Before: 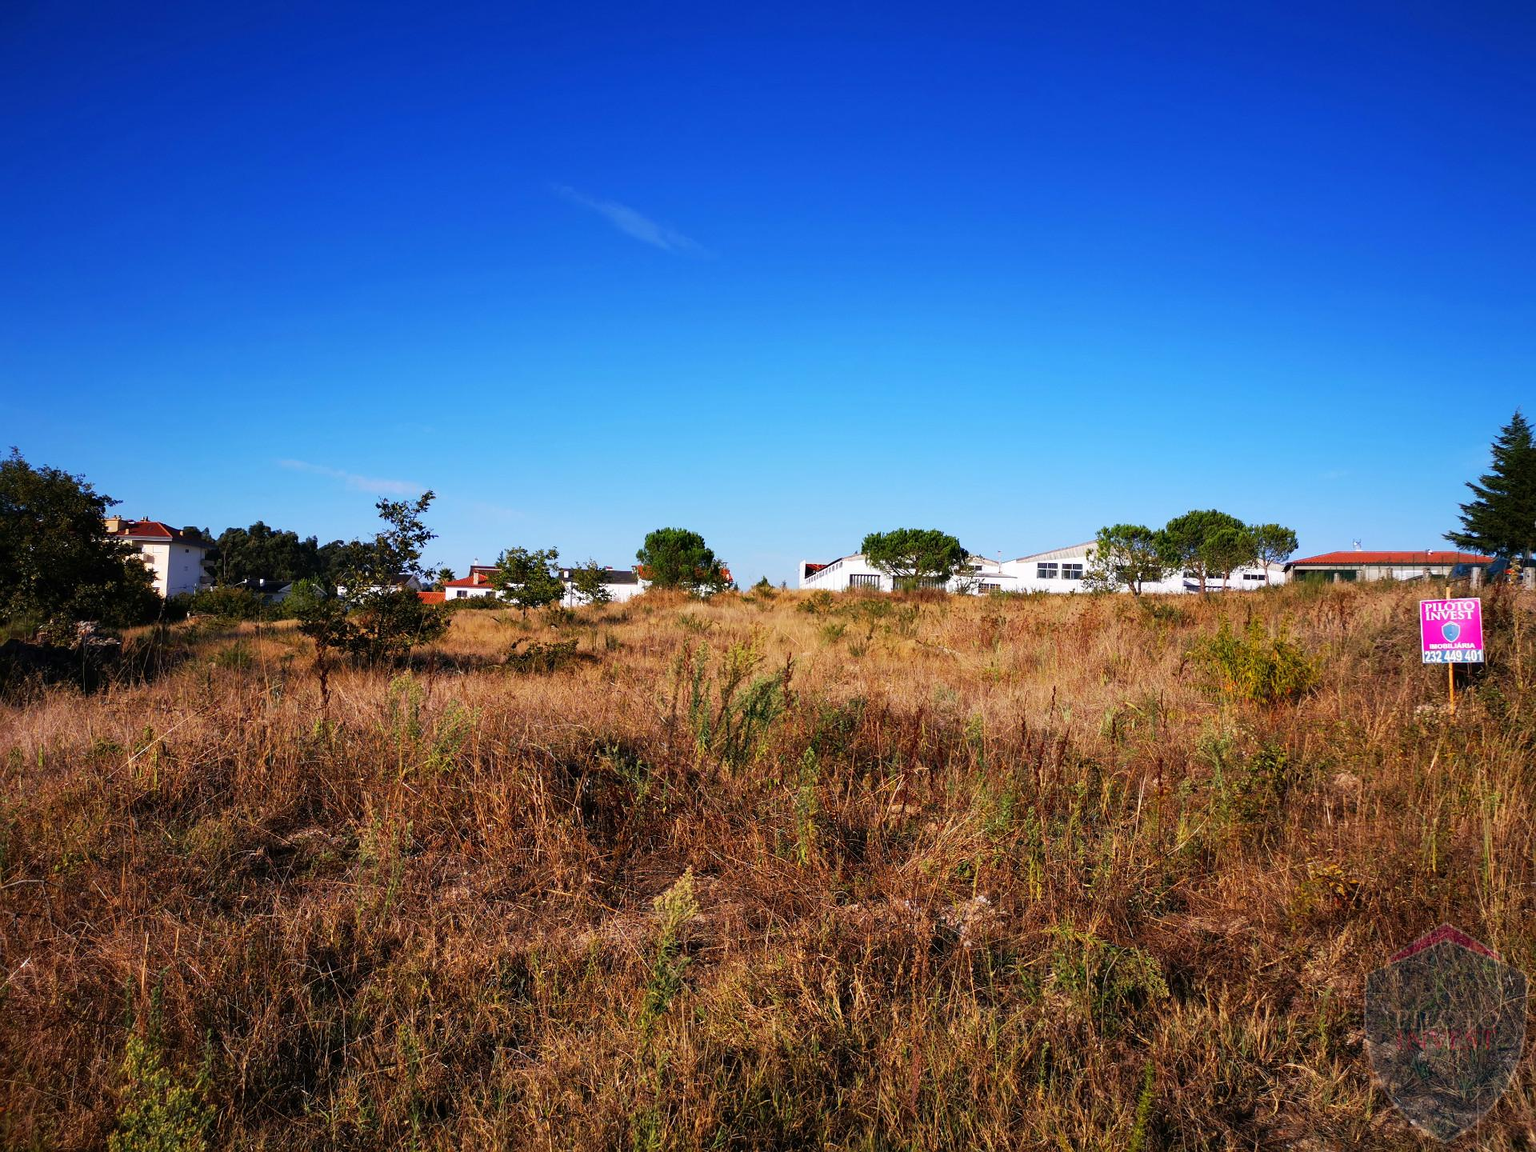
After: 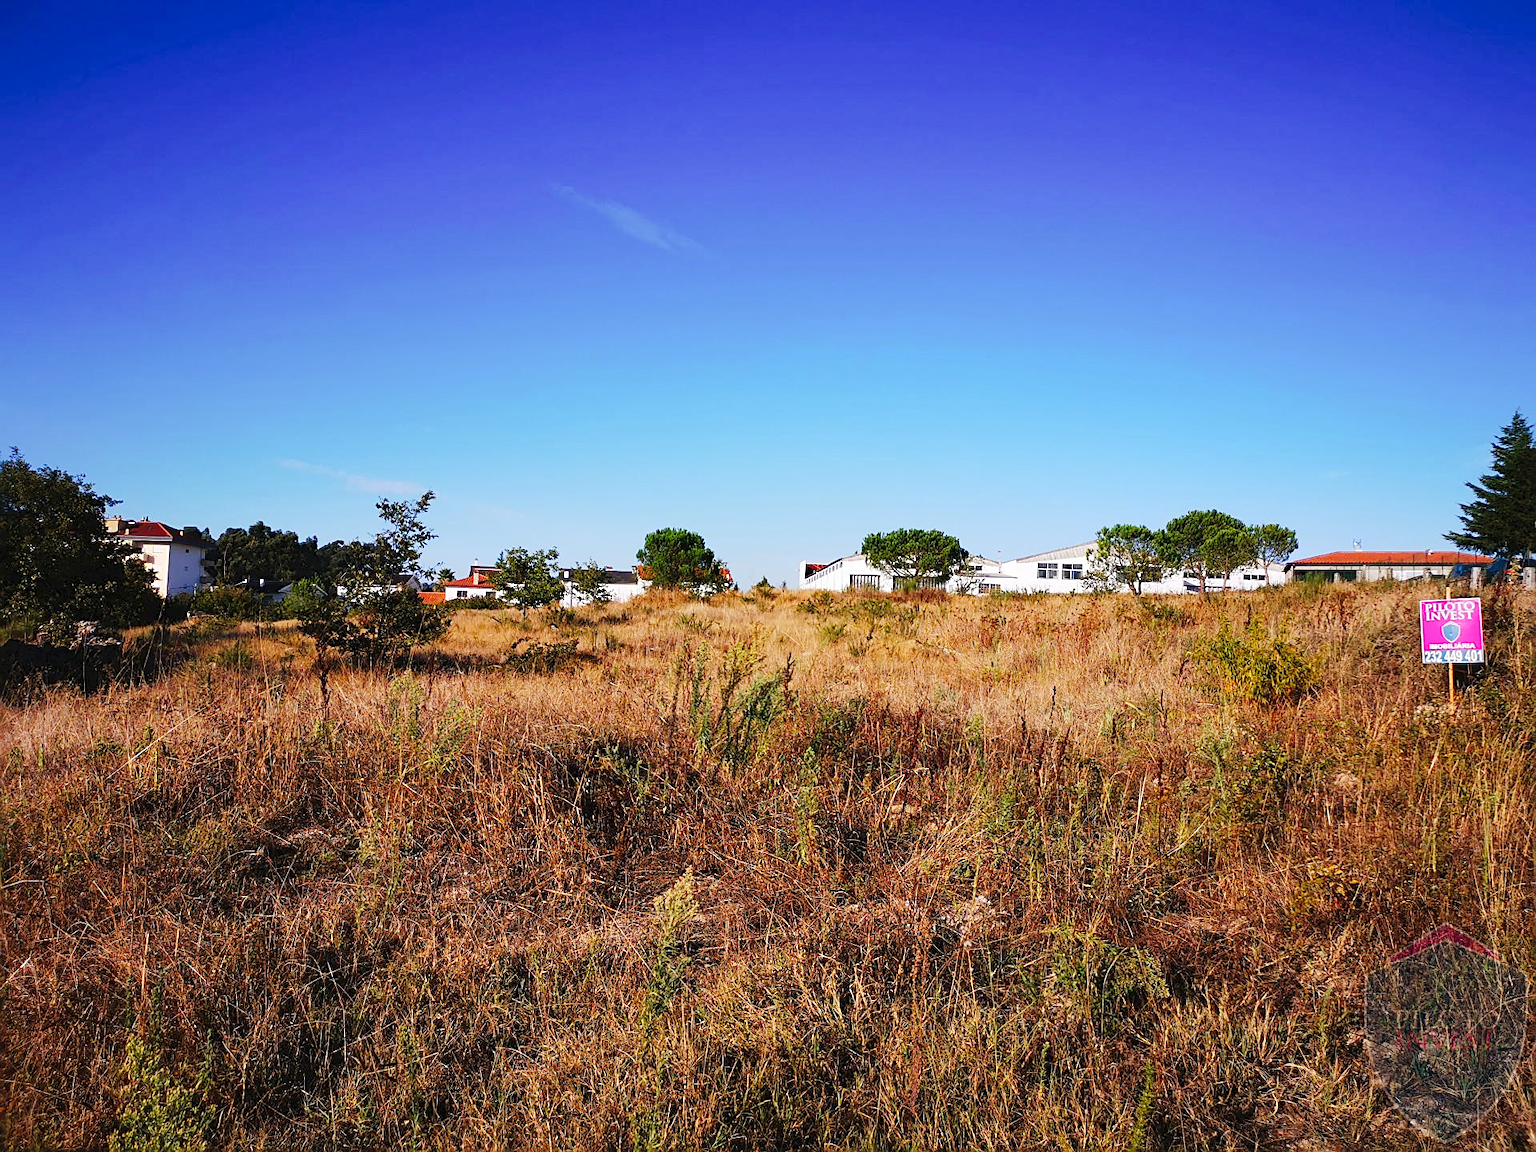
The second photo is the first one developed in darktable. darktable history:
tone curve: curves: ch0 [(0, 0) (0.003, 0.031) (0.011, 0.041) (0.025, 0.054) (0.044, 0.06) (0.069, 0.083) (0.1, 0.108) (0.136, 0.135) (0.177, 0.179) (0.224, 0.231) (0.277, 0.294) (0.335, 0.378) (0.399, 0.463) (0.468, 0.552) (0.543, 0.627) (0.623, 0.694) (0.709, 0.776) (0.801, 0.849) (0.898, 0.905) (1, 1)], preserve colors none
sharpen: on, module defaults
